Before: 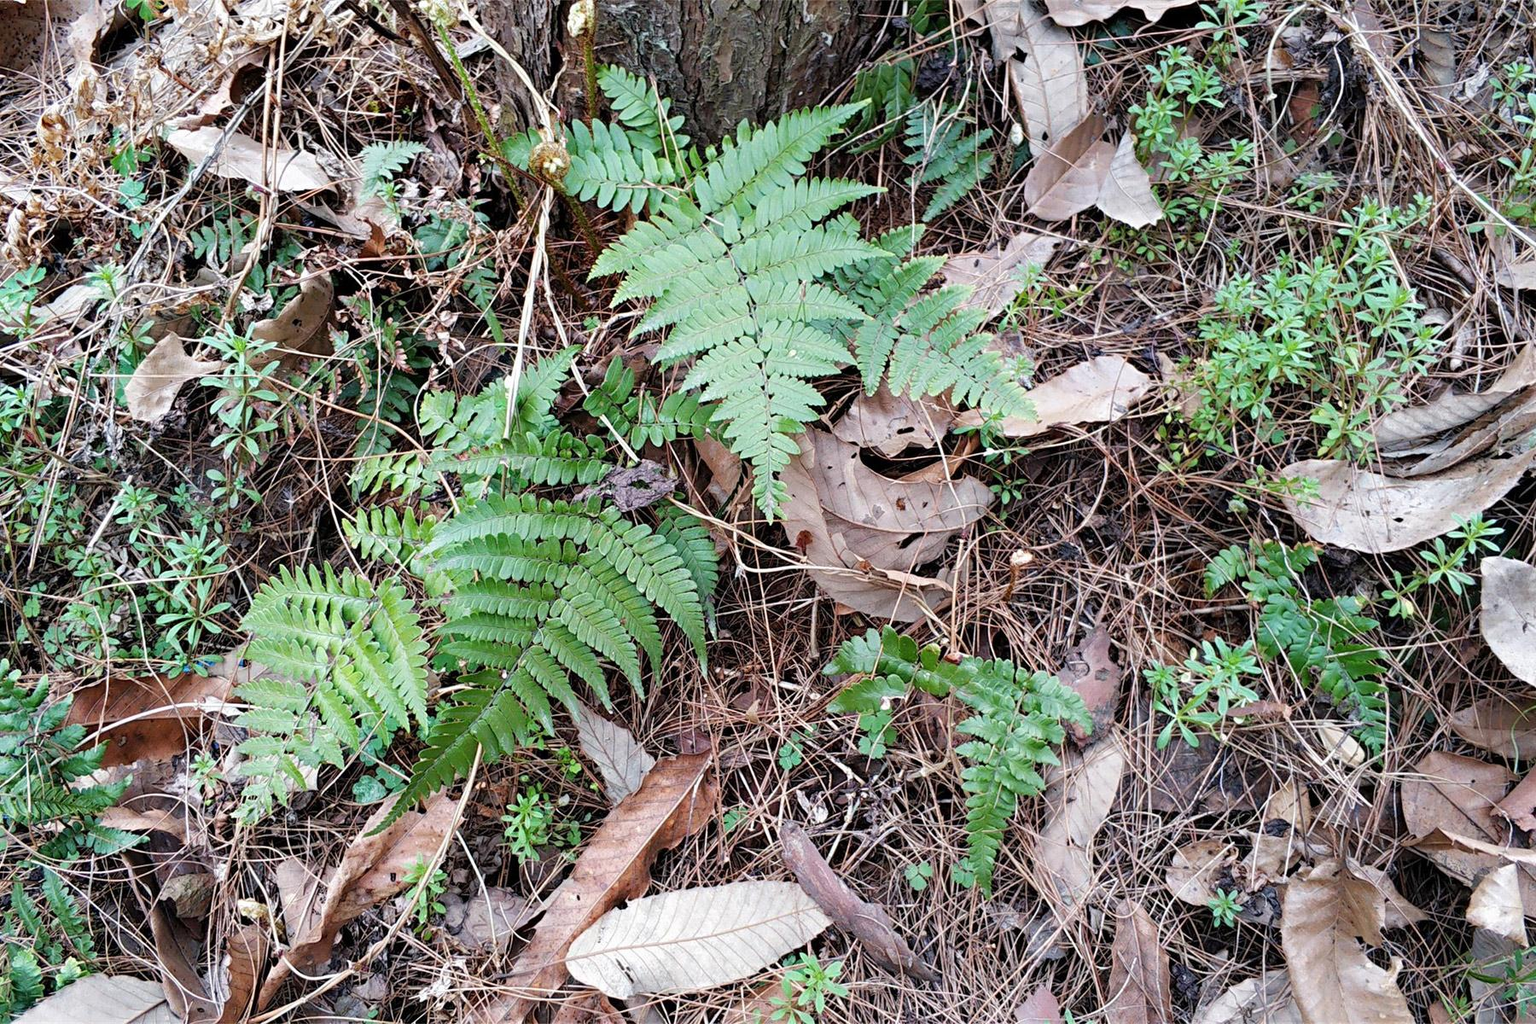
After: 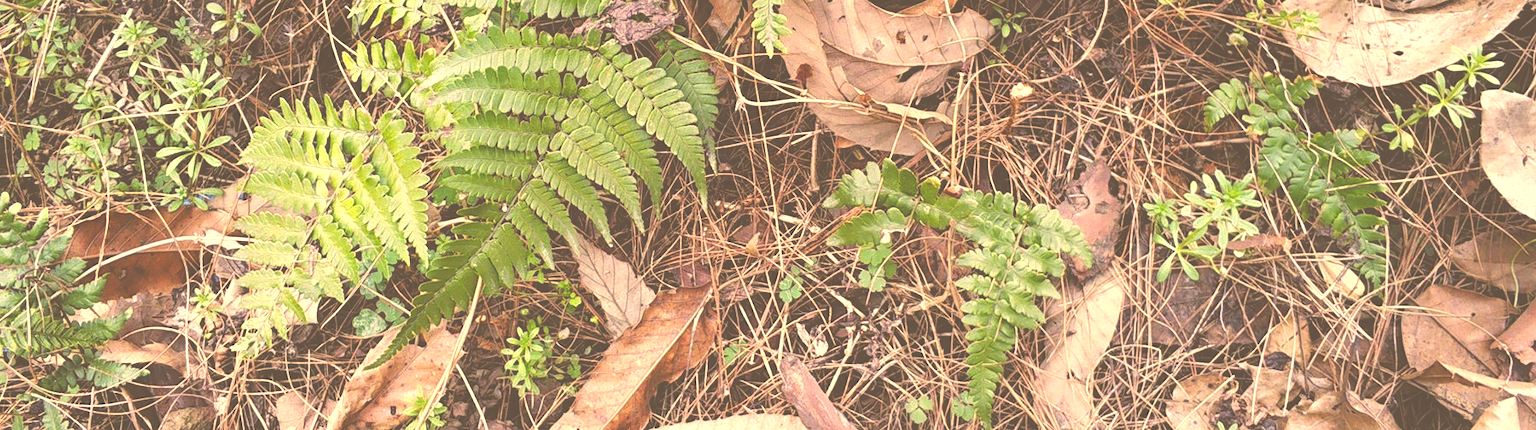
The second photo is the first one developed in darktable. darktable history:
exposure: black level correction -0.073, exposure 0.501 EV, compensate highlight preservation false
tone equalizer: mask exposure compensation -0.51 EV
crop: top 45.631%, bottom 12.272%
color correction: highlights a* 14.8, highlights b* 30.83
